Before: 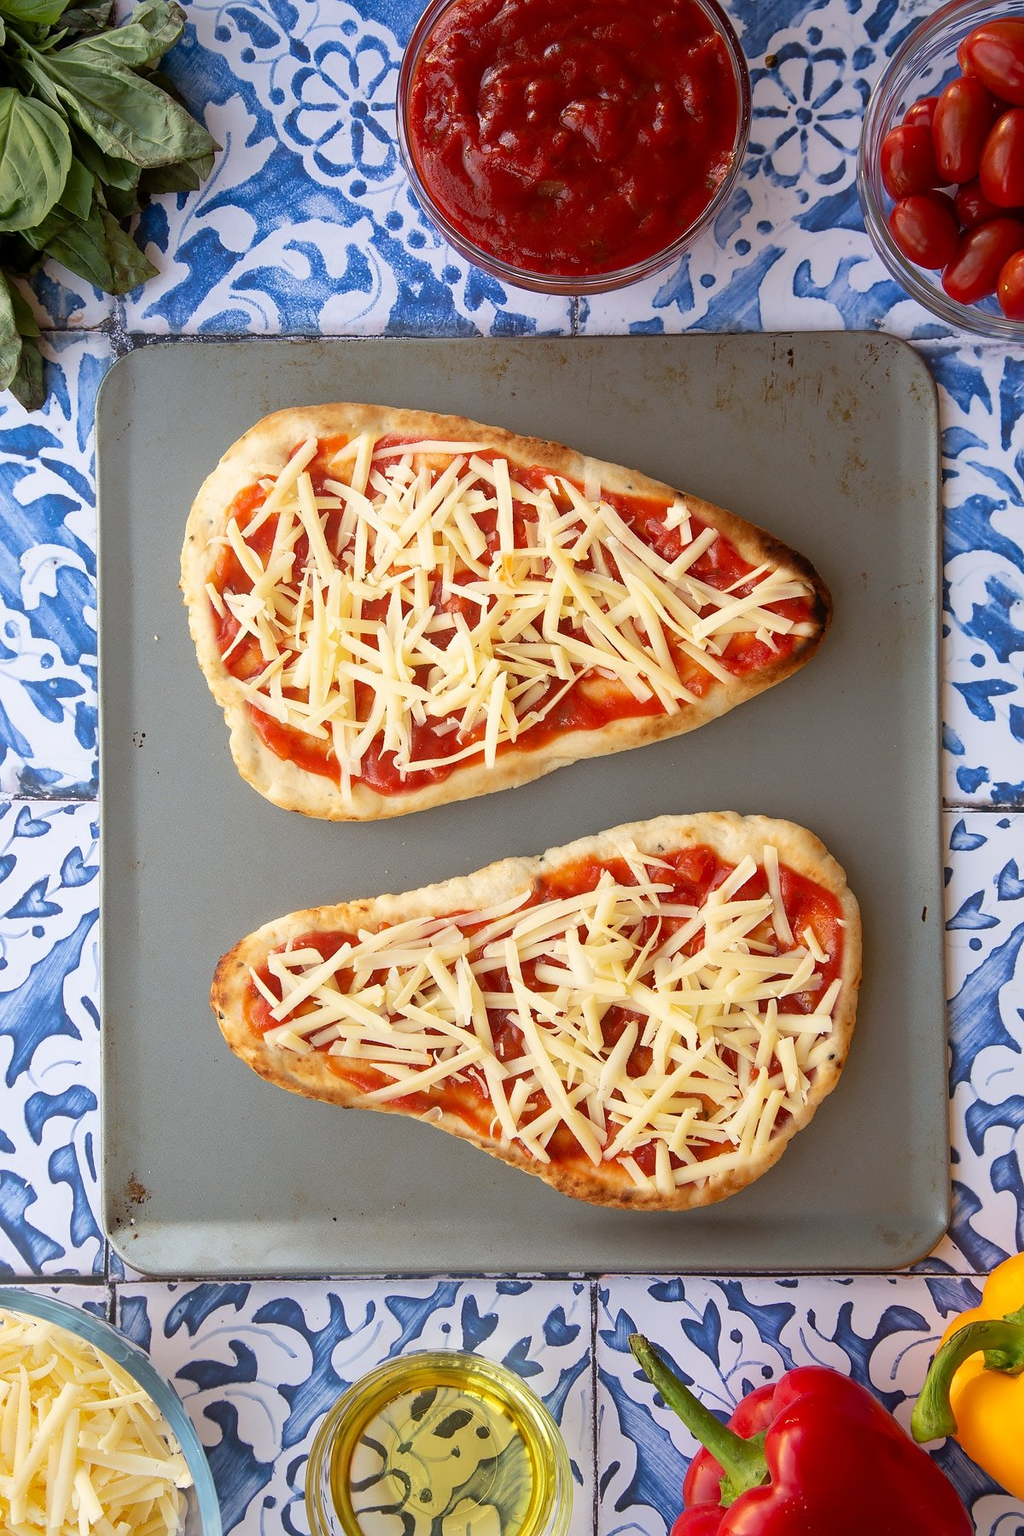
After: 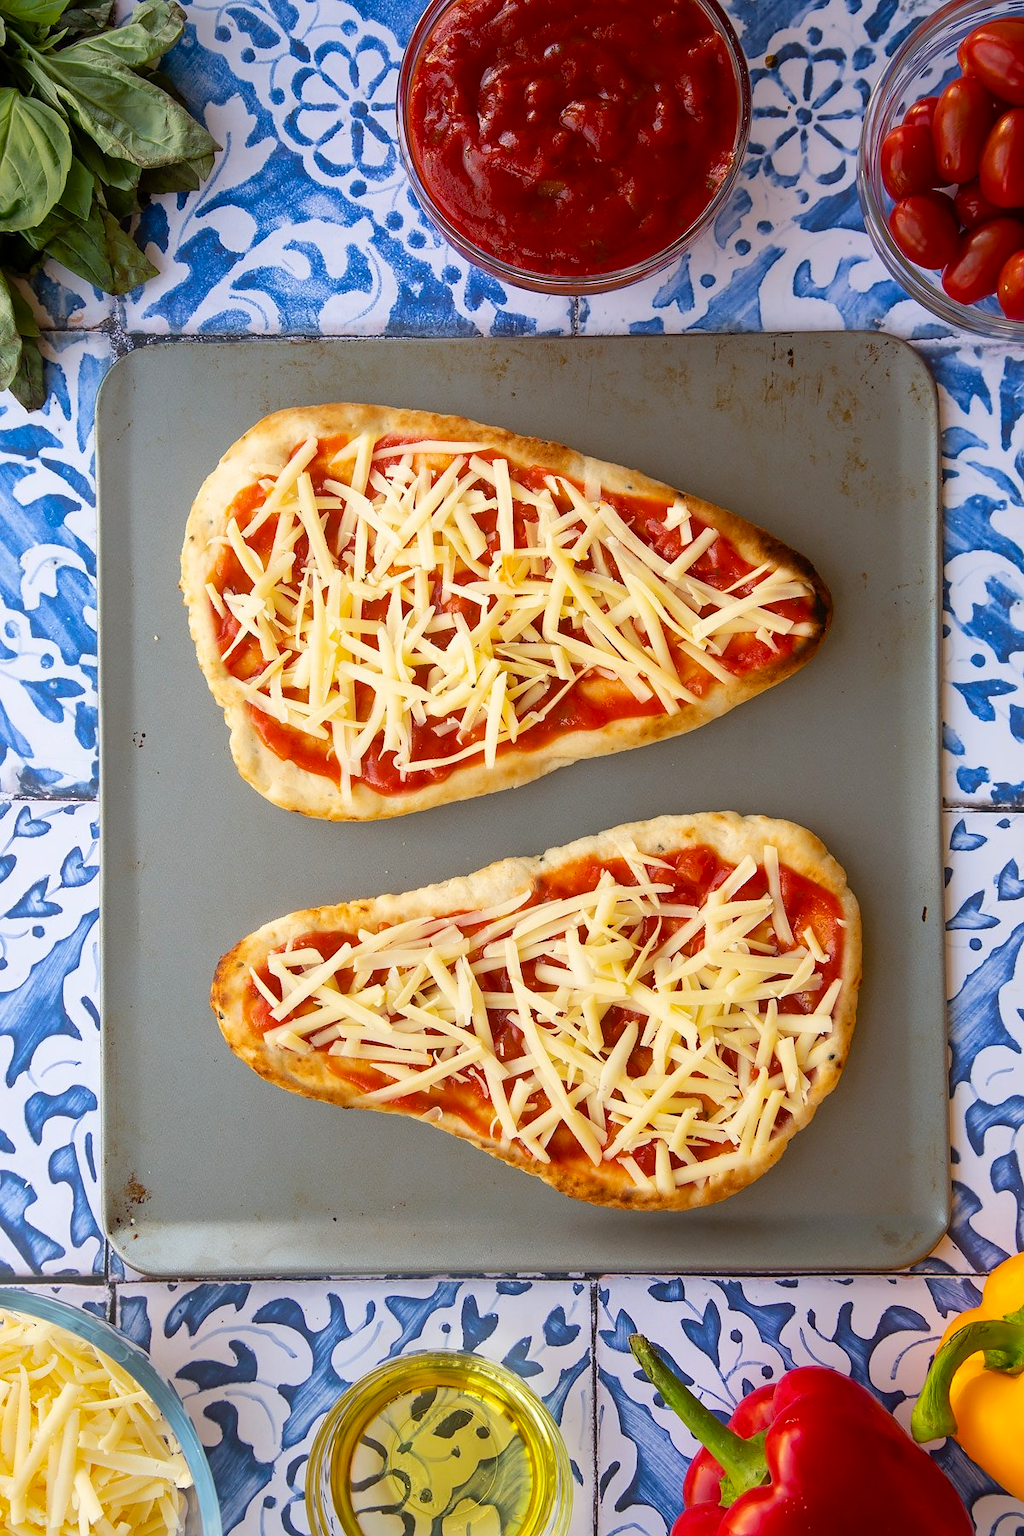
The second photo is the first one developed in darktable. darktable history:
color balance rgb: shadows lift › chroma 0.878%, shadows lift › hue 110.43°, perceptual saturation grading › global saturation 19.658%
